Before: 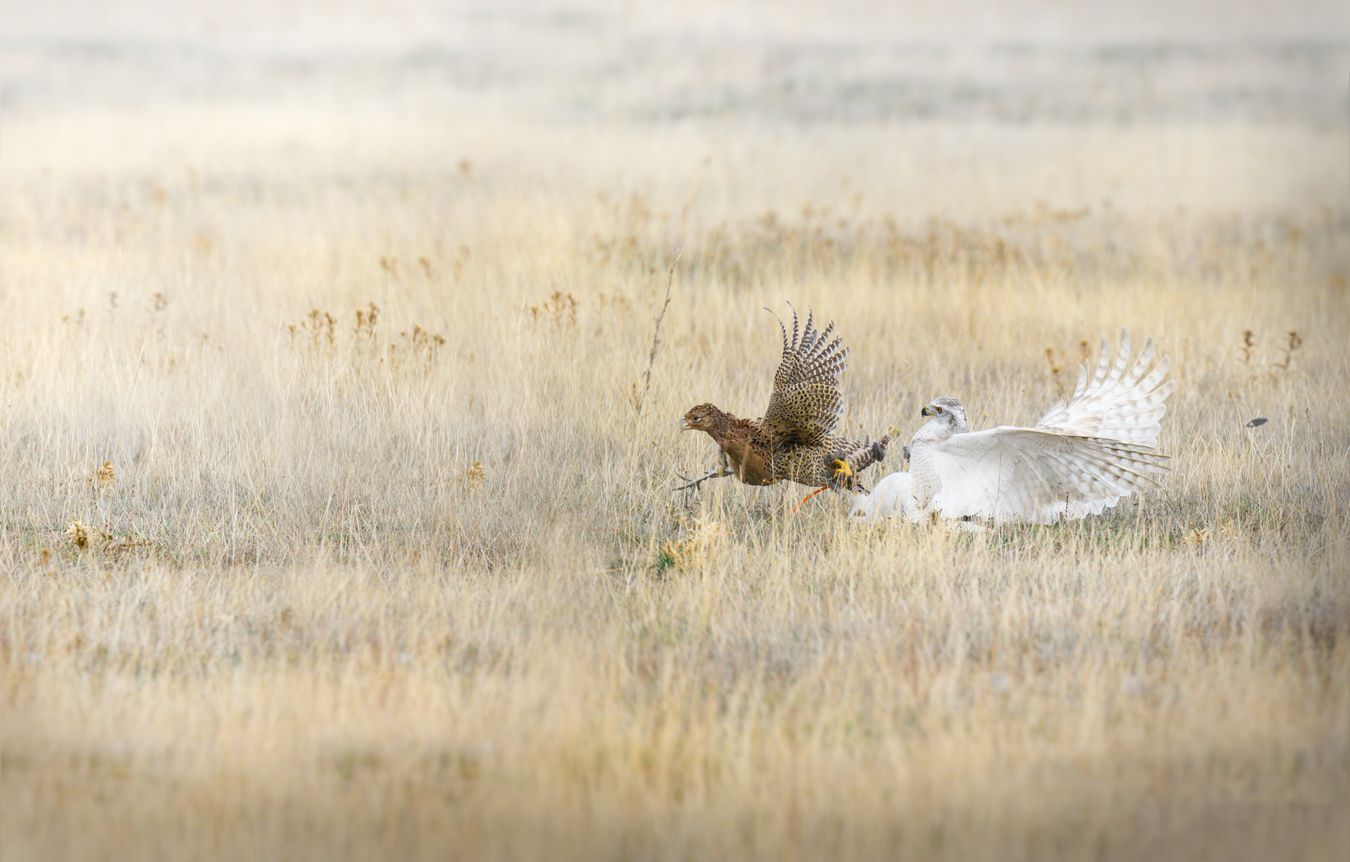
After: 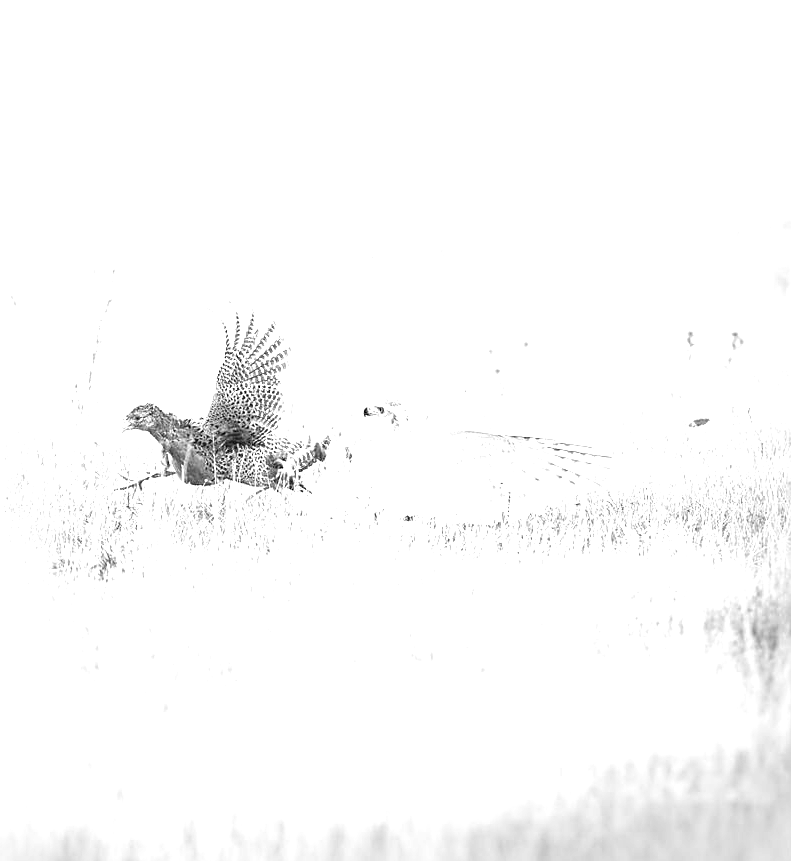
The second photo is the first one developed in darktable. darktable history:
crop: left 41.402%
exposure: black level correction 0, exposure 1.741 EV, compensate exposure bias true, compensate highlight preservation false
sharpen: on, module defaults
color balance rgb: linear chroma grading › global chroma 15%, perceptual saturation grading › global saturation 30%
monochrome: on, module defaults
